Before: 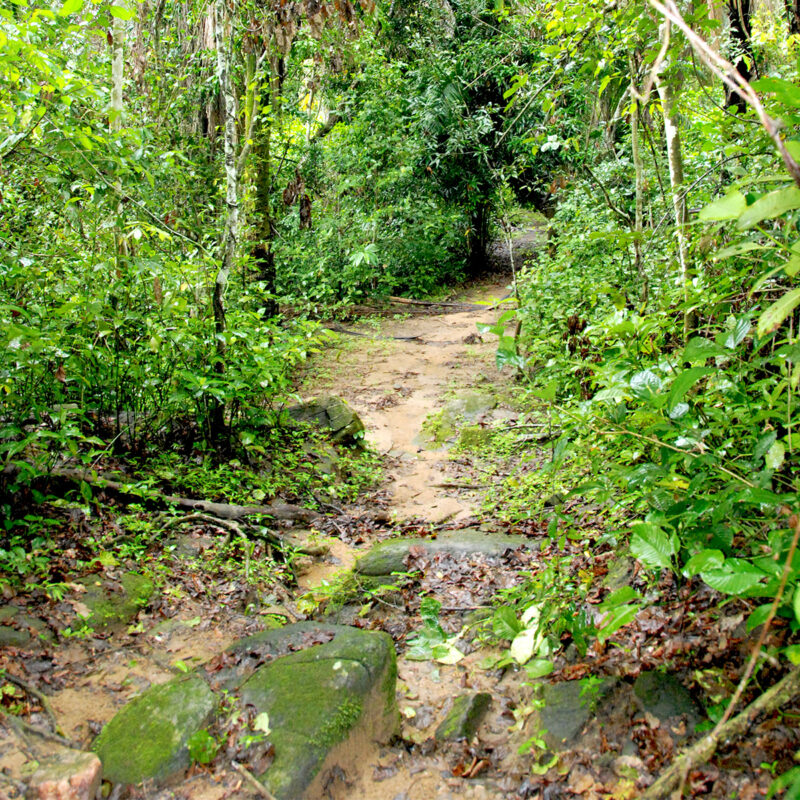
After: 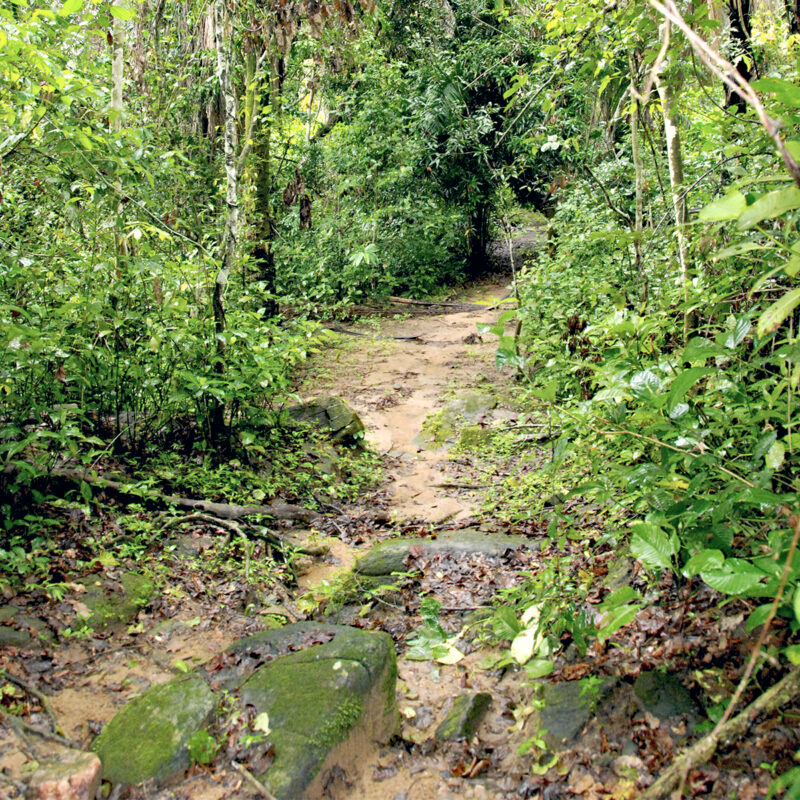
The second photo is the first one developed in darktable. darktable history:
color correction: highlights a* 2.79, highlights b* 5, shadows a* -1.46, shadows b* -4.93, saturation 0.781
haze removal: strength 0.299, distance 0.254, adaptive false
